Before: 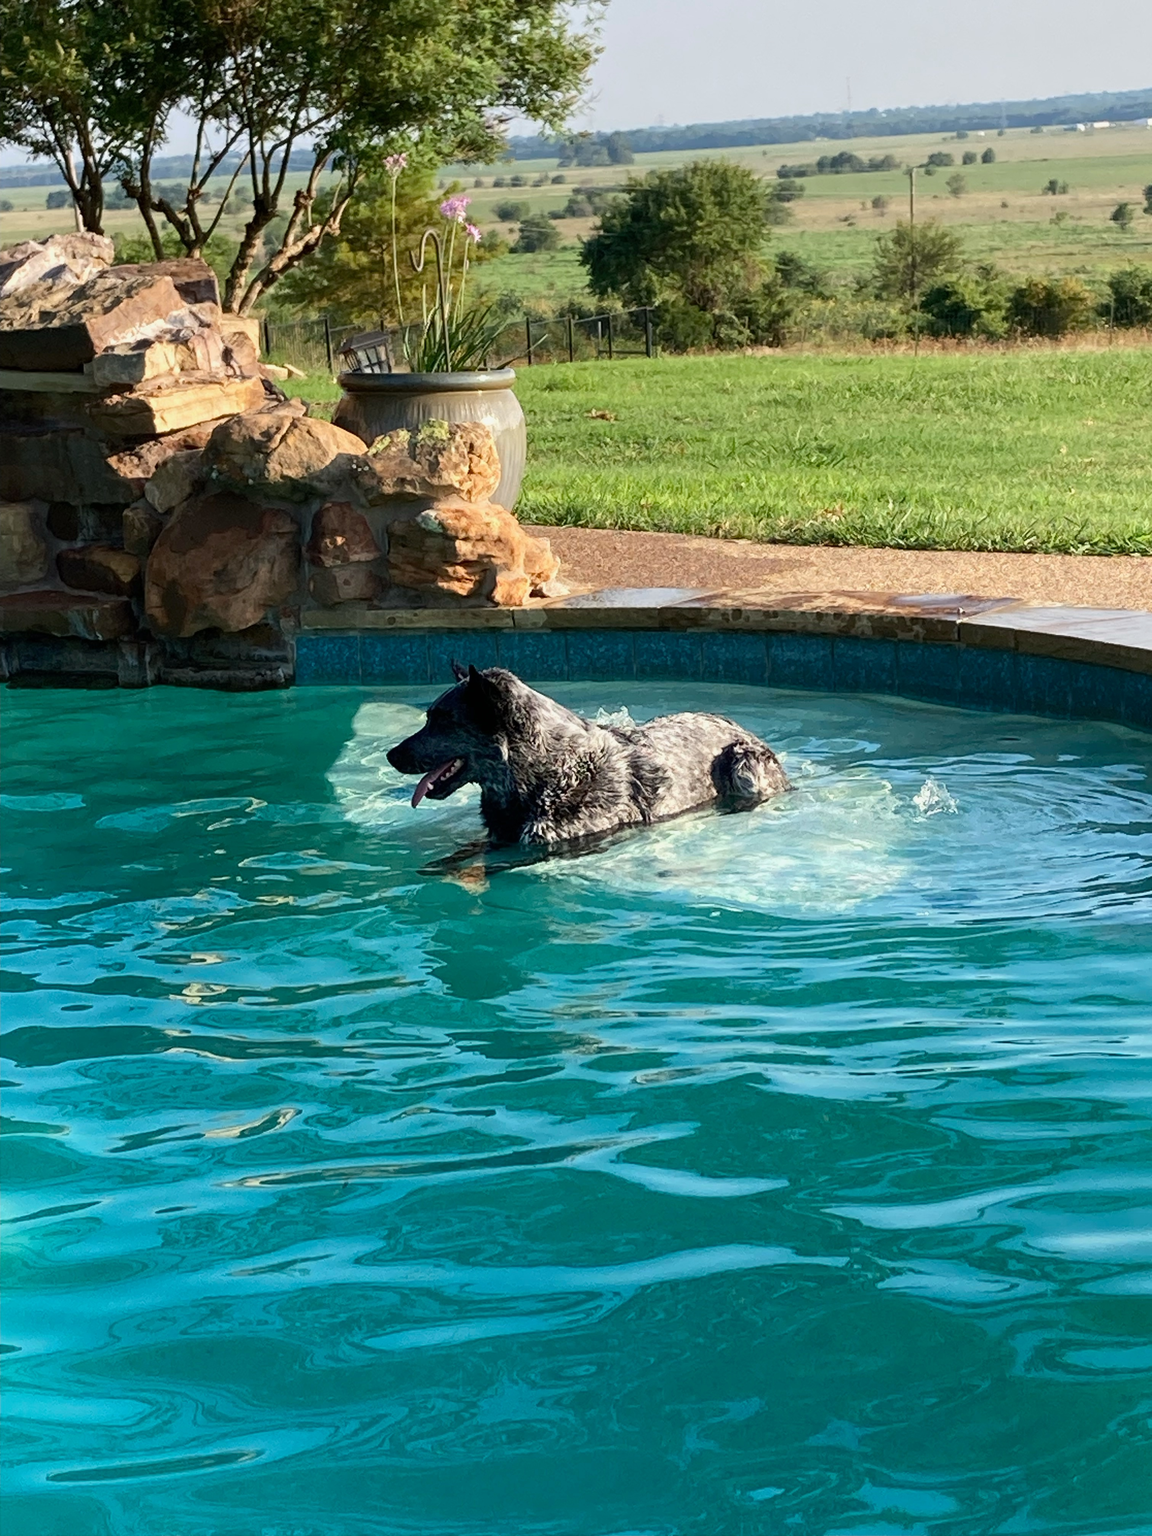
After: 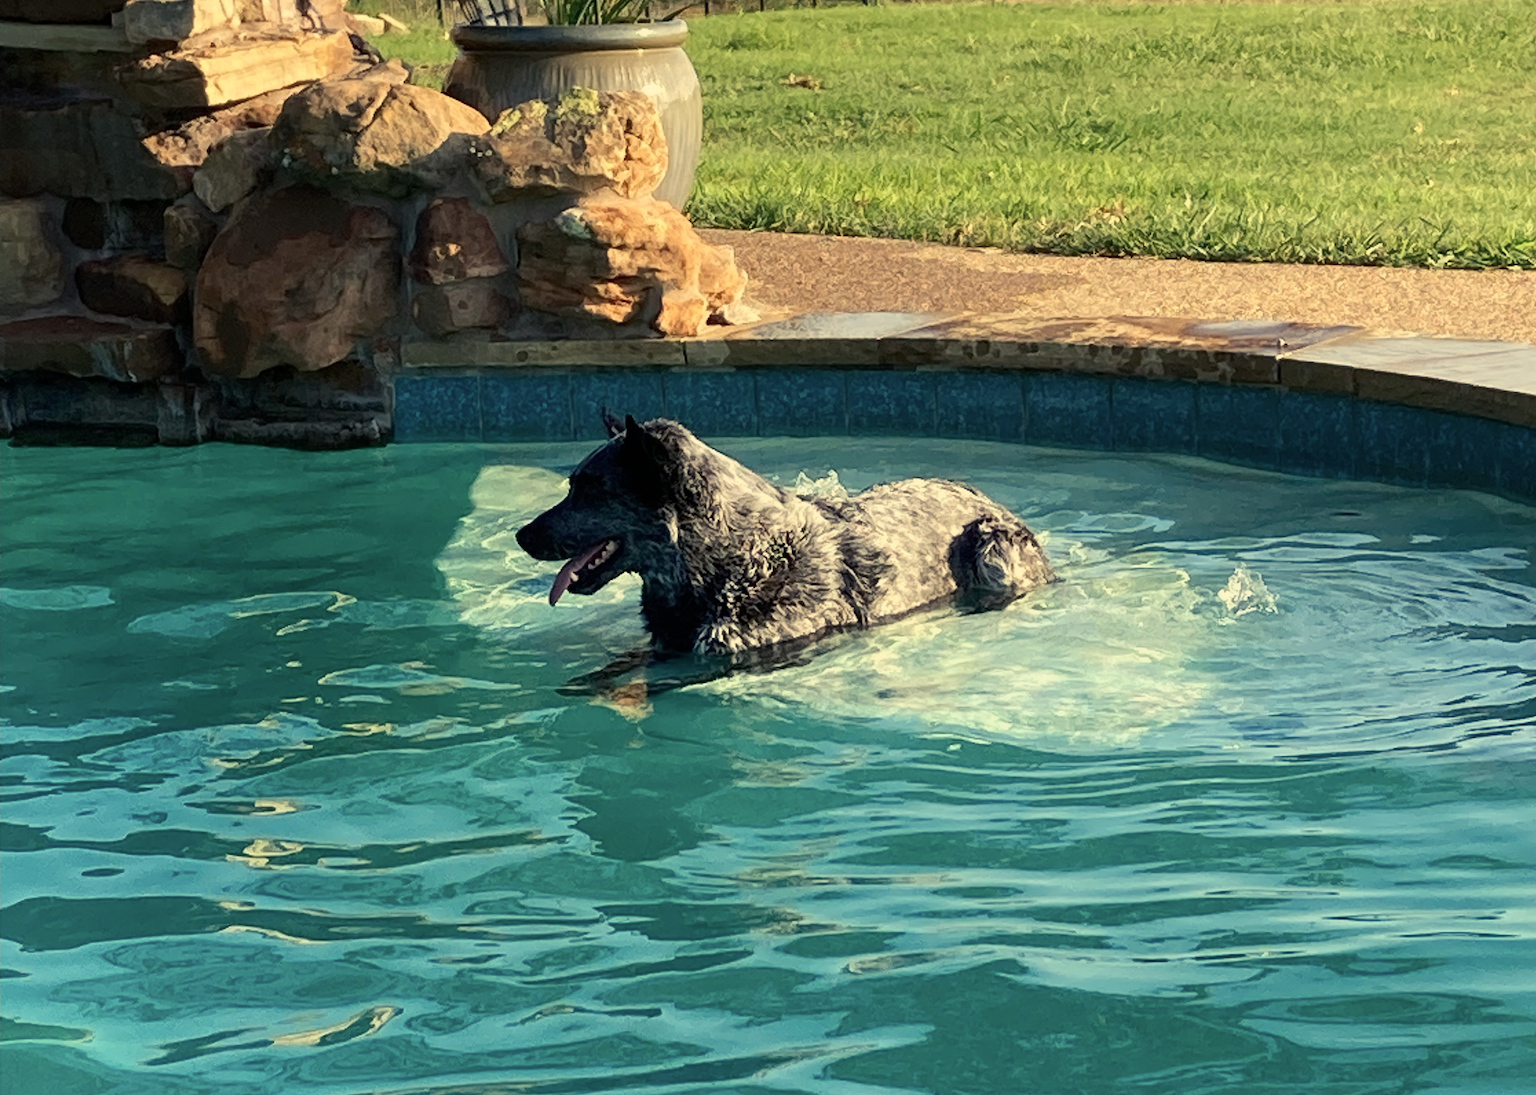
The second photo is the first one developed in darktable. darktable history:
crop and rotate: top 23.043%, bottom 23.437%
color balance rgb: shadows lift › chroma 2%, shadows lift › hue 263°, highlights gain › chroma 8%, highlights gain › hue 84°, linear chroma grading › global chroma -15%, saturation formula JzAzBz (2021)
